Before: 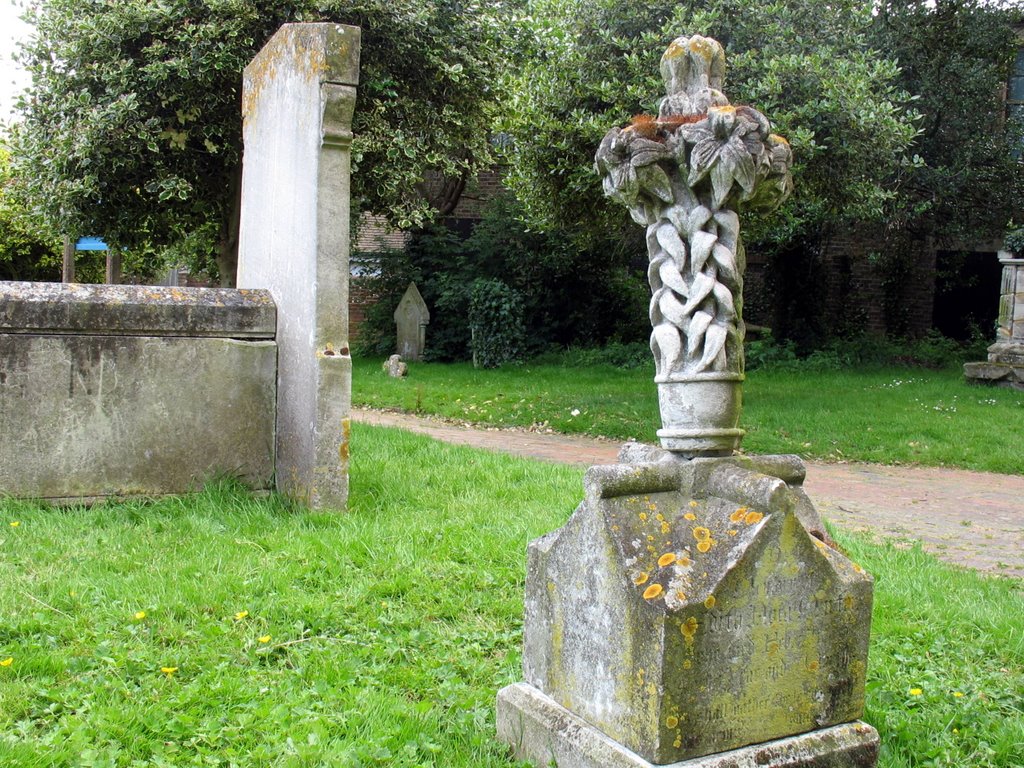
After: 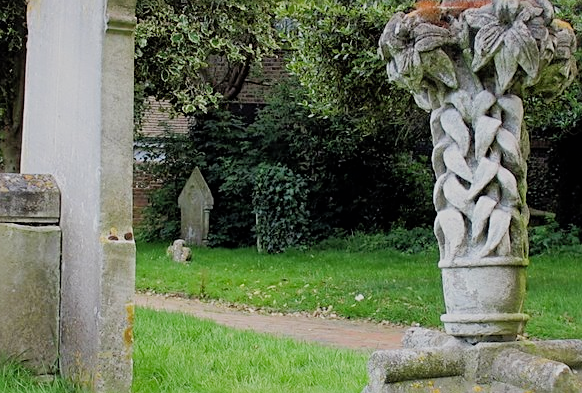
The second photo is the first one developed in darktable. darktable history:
filmic rgb: black relative exposure -7.65 EV, white relative exposure 4.56 EV, hardness 3.61
exposure: exposure 0.168 EV, compensate highlight preservation false
shadows and highlights: on, module defaults
sharpen: on, module defaults
crop: left 21.169%, top 15.034%, right 21.943%, bottom 33.777%
